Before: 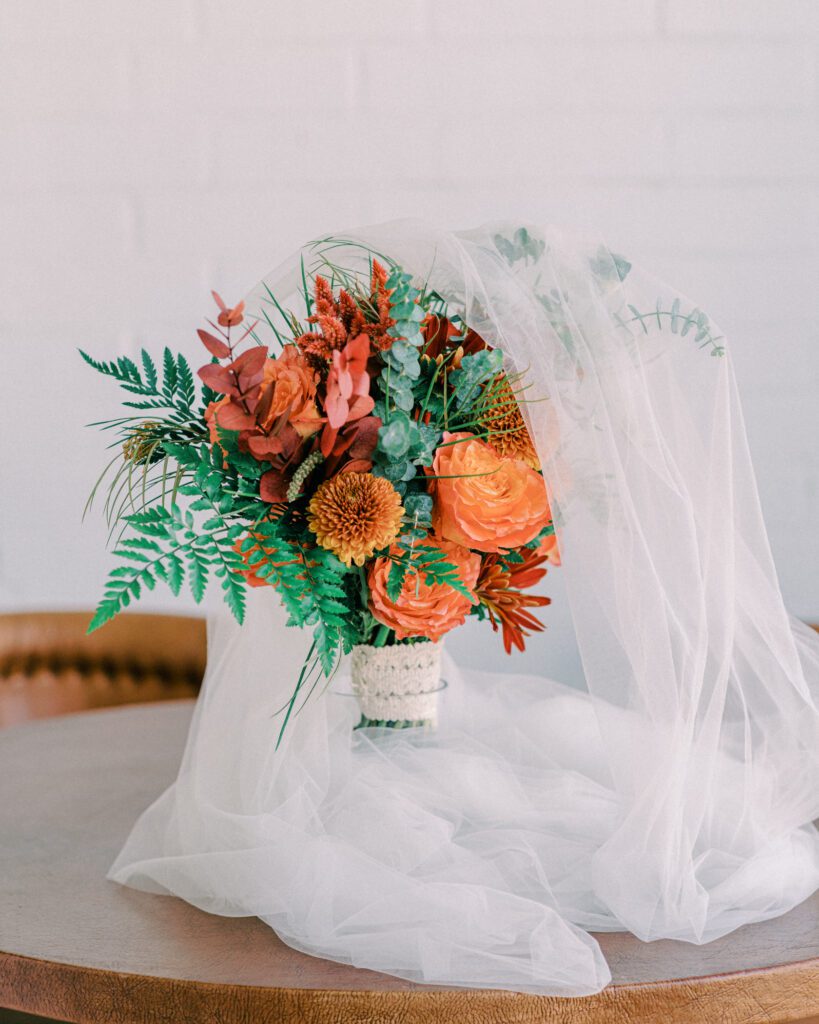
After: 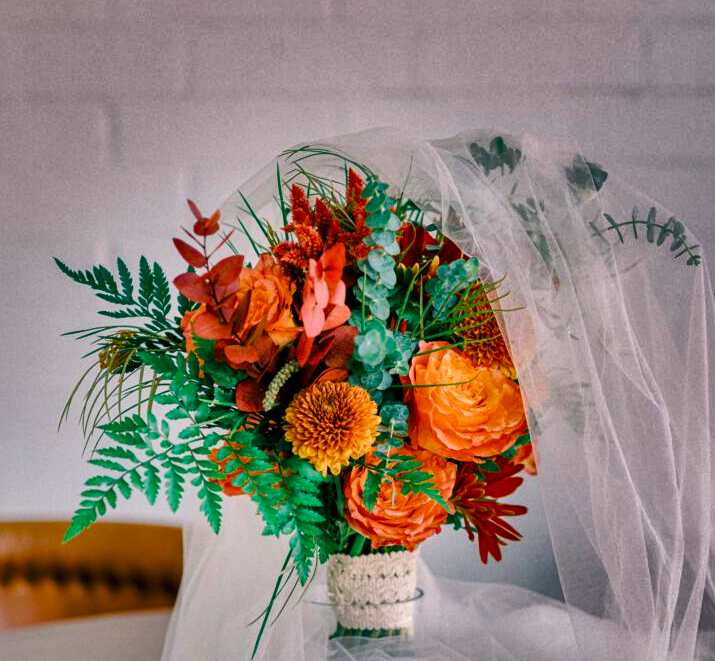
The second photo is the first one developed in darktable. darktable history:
crop: left 3.015%, top 8.969%, right 9.647%, bottom 26.457%
shadows and highlights: shadows 20.91, highlights -82.73, soften with gaussian
velvia: strength 32%, mid-tones bias 0.2
local contrast: mode bilateral grid, contrast 20, coarseness 50, detail 144%, midtone range 0.2
